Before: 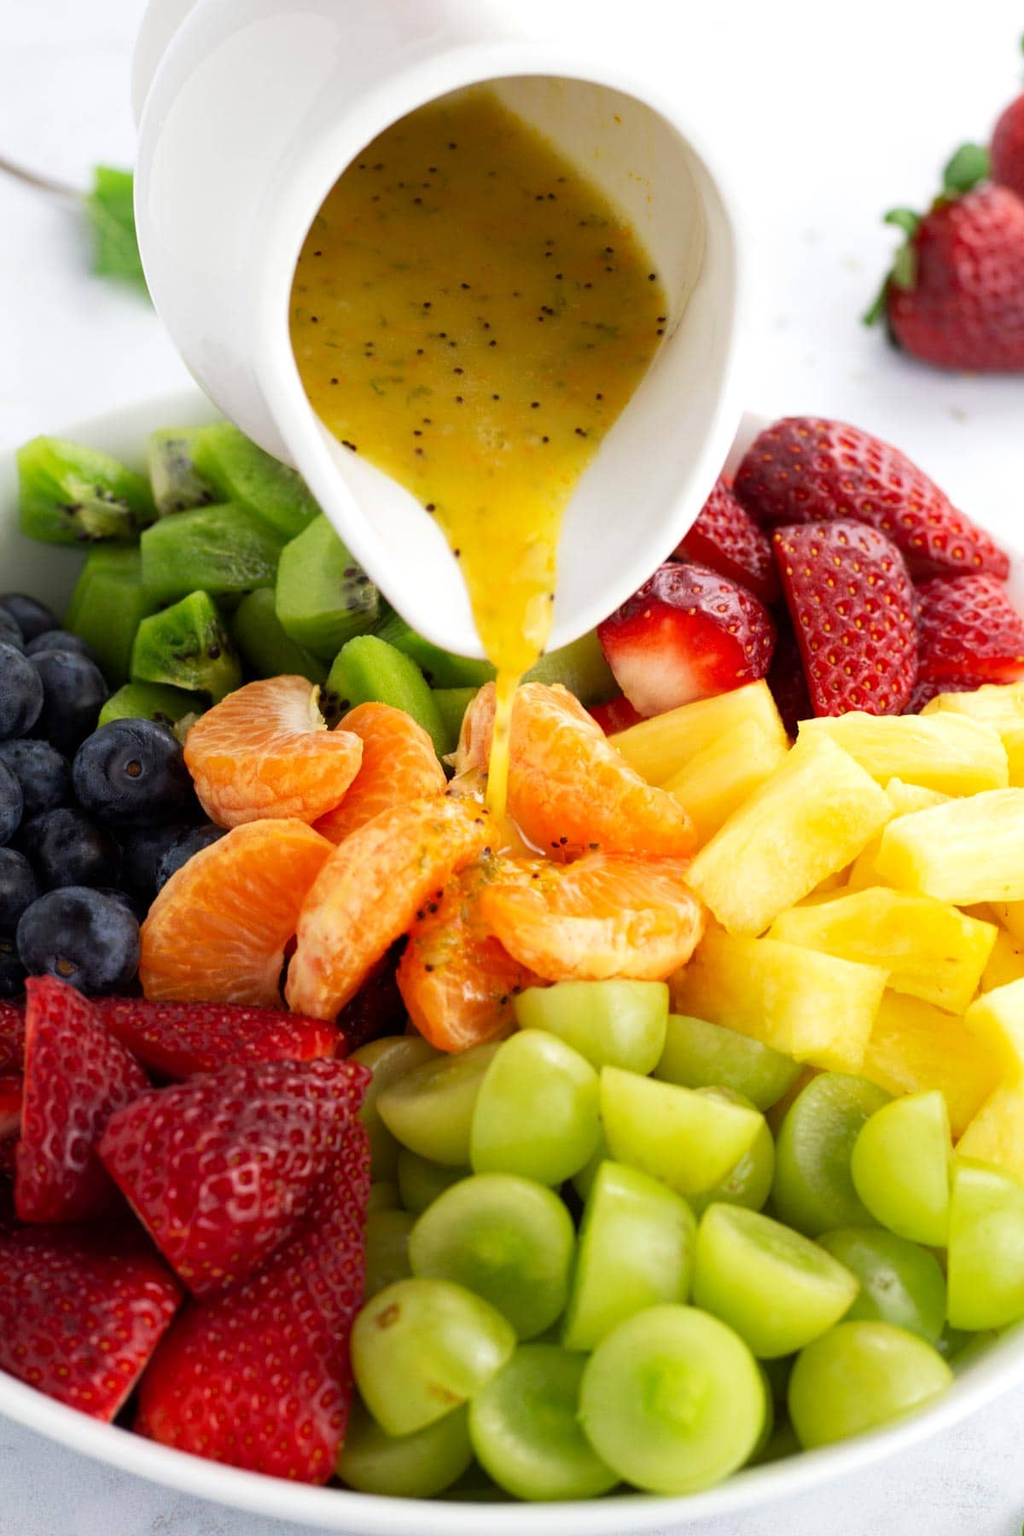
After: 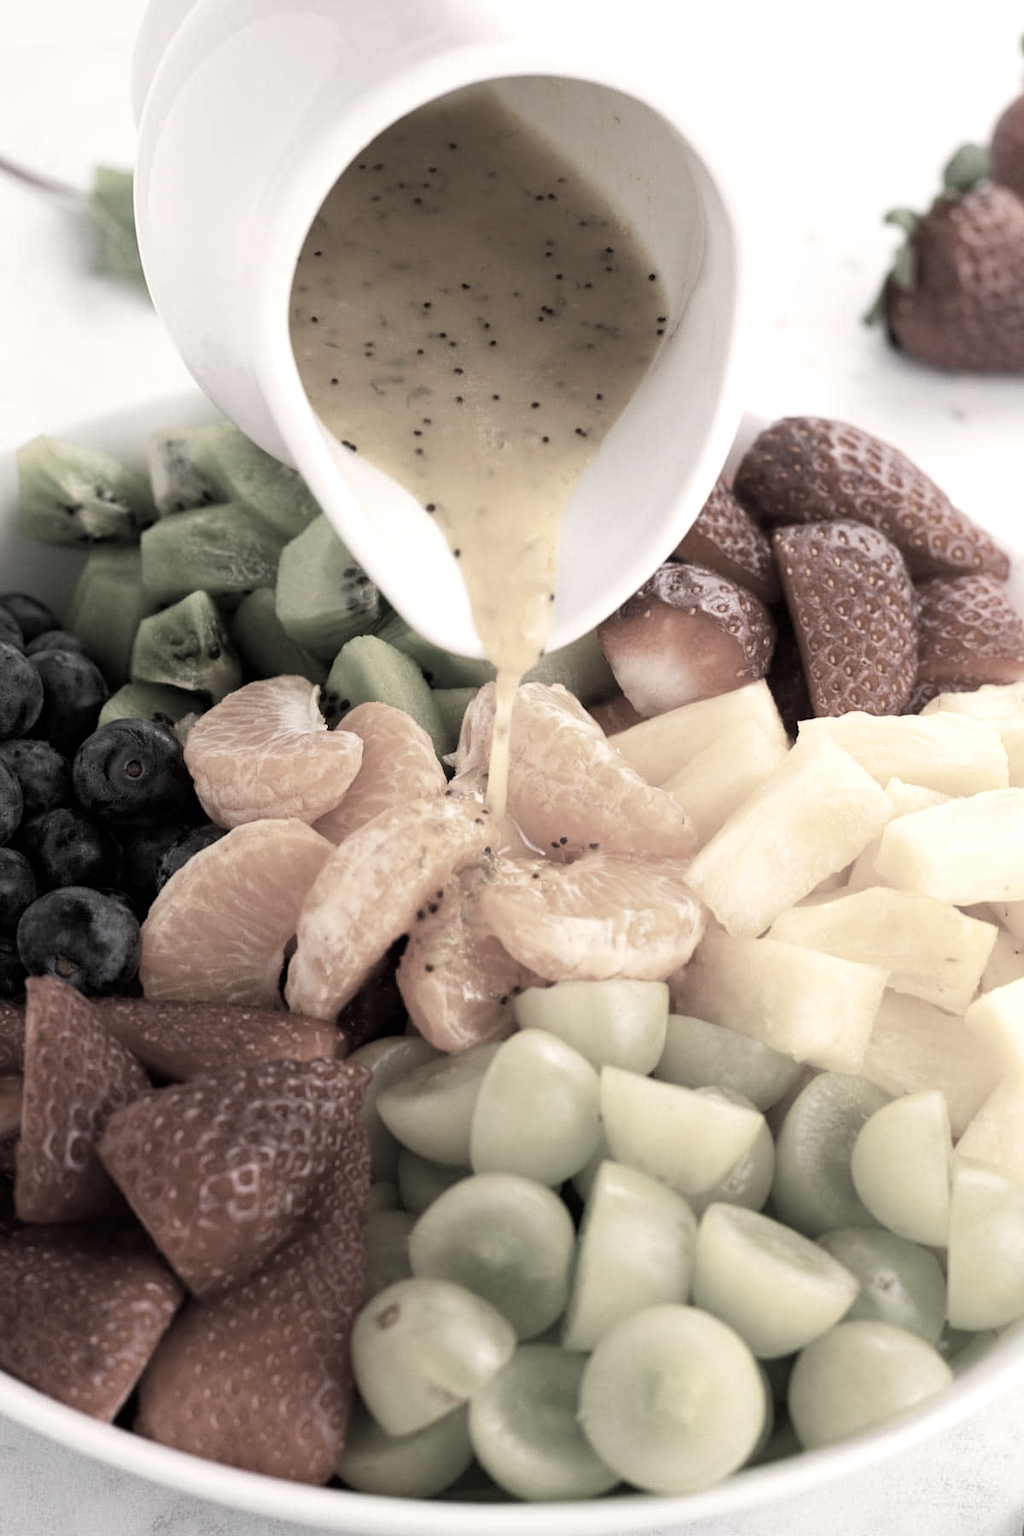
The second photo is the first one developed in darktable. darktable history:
white balance: red 1.127, blue 0.943
haze removal: compatibility mode true, adaptive false
color correction: saturation 0.2
